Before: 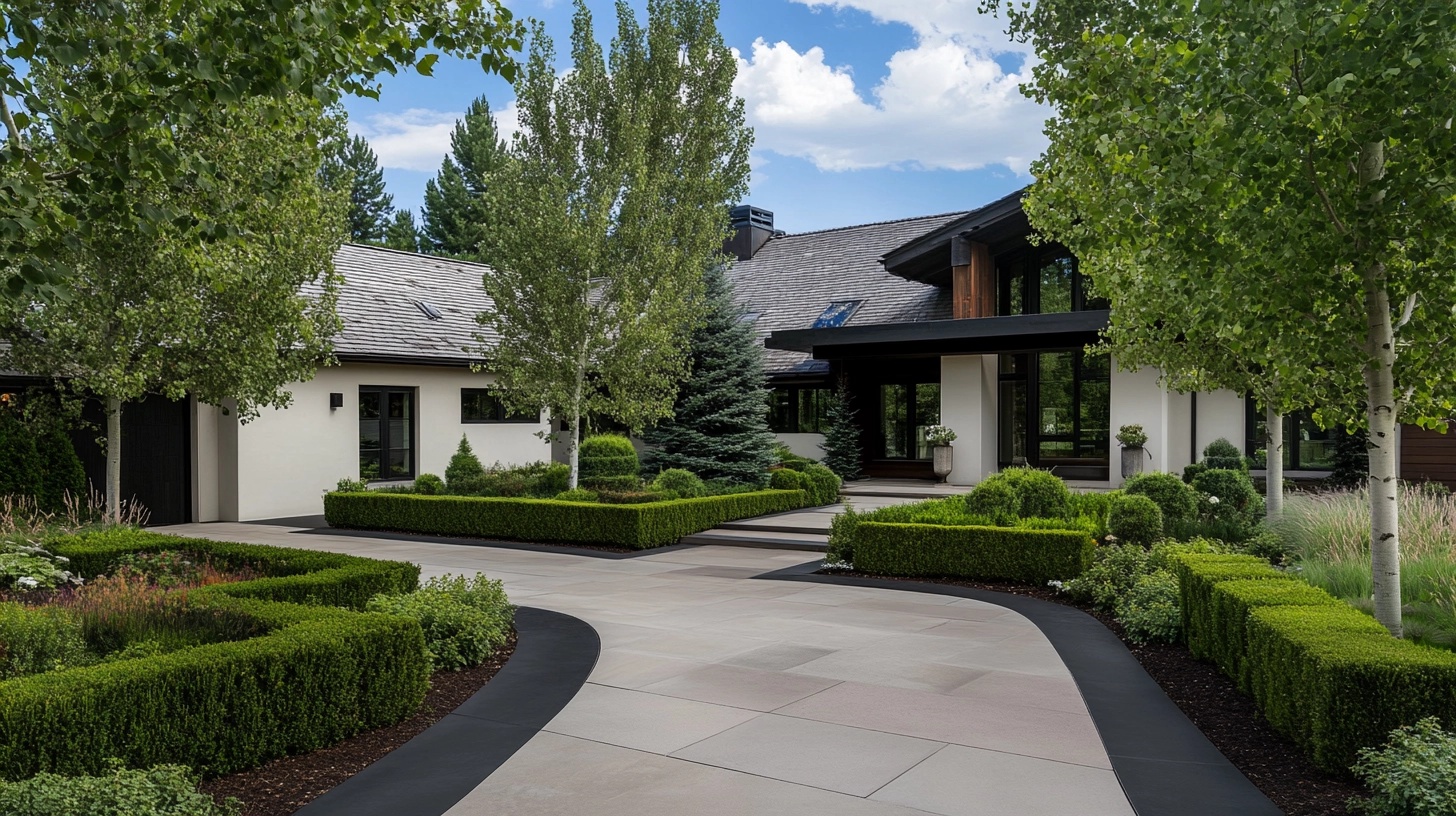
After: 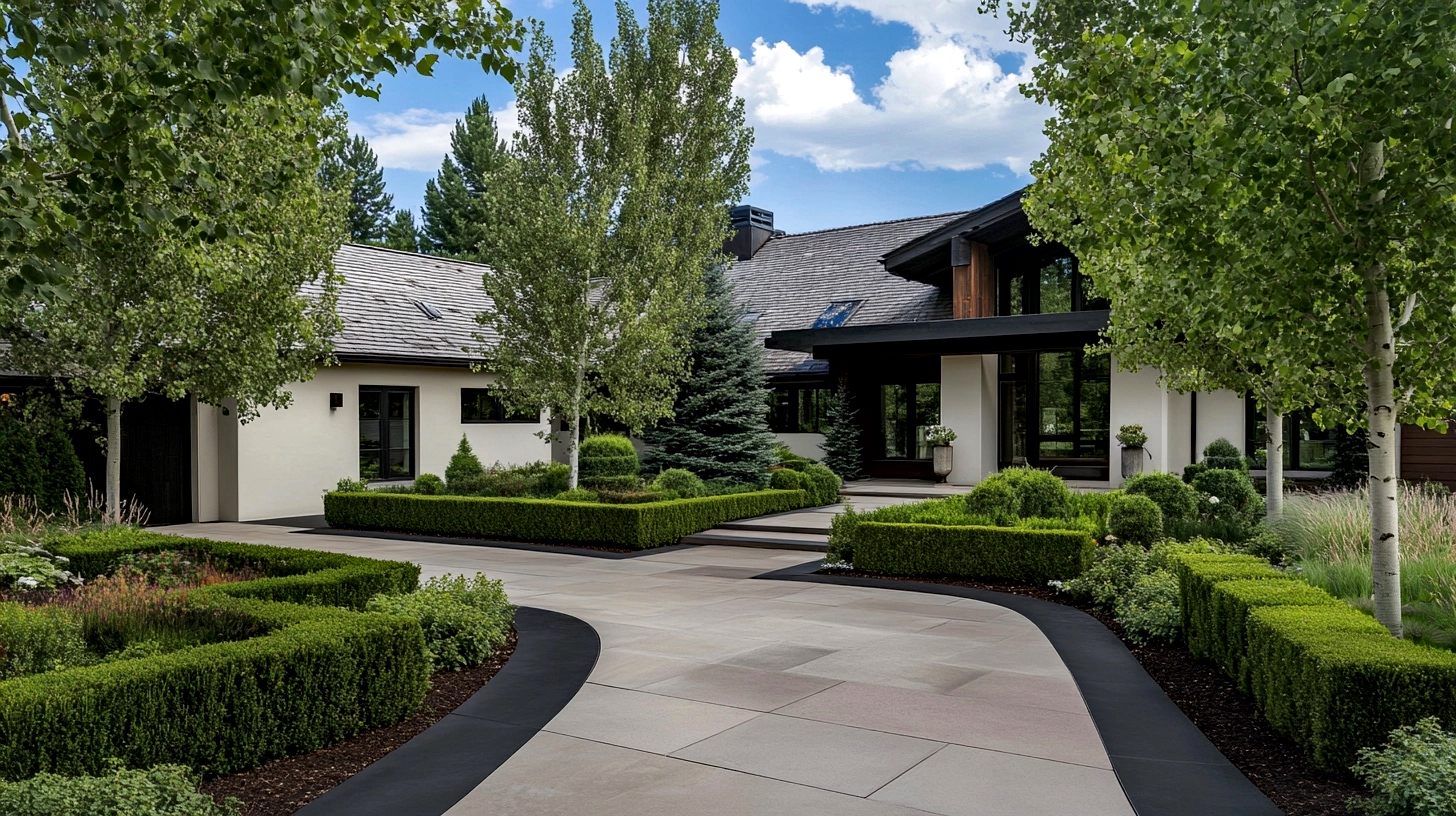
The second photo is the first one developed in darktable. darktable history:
exposure: exposure 0.02 EV, compensate highlight preservation false
haze removal: compatibility mode true, adaptive false
local contrast: mode bilateral grid, contrast 20, coarseness 50, detail 140%, midtone range 0.2
